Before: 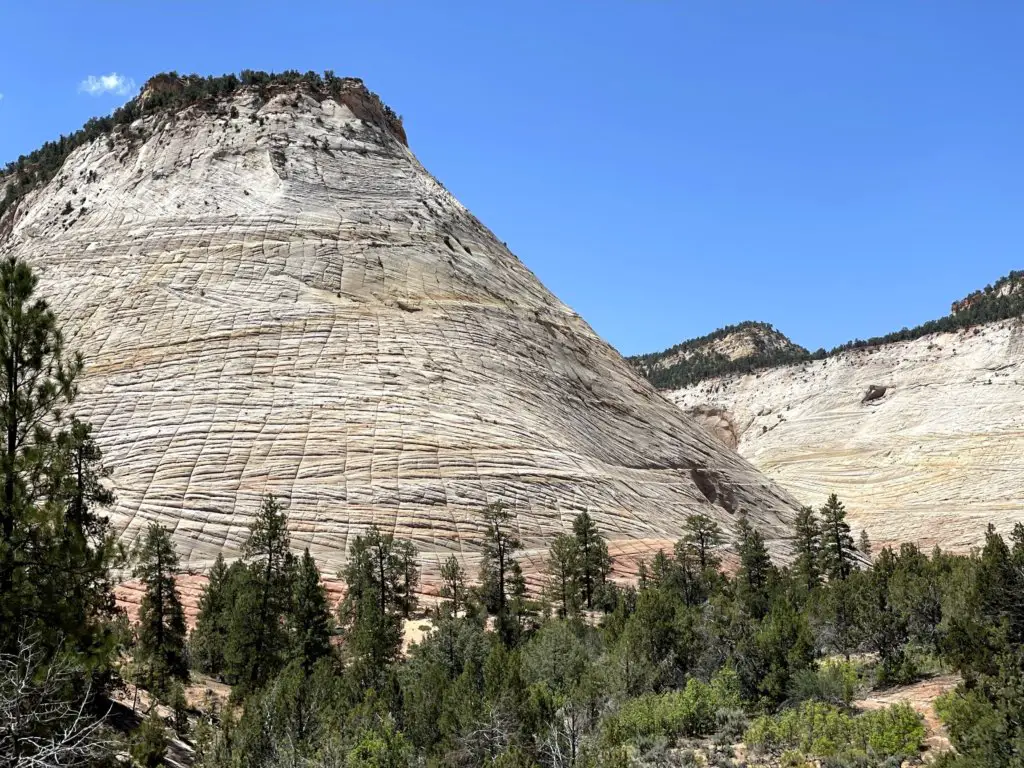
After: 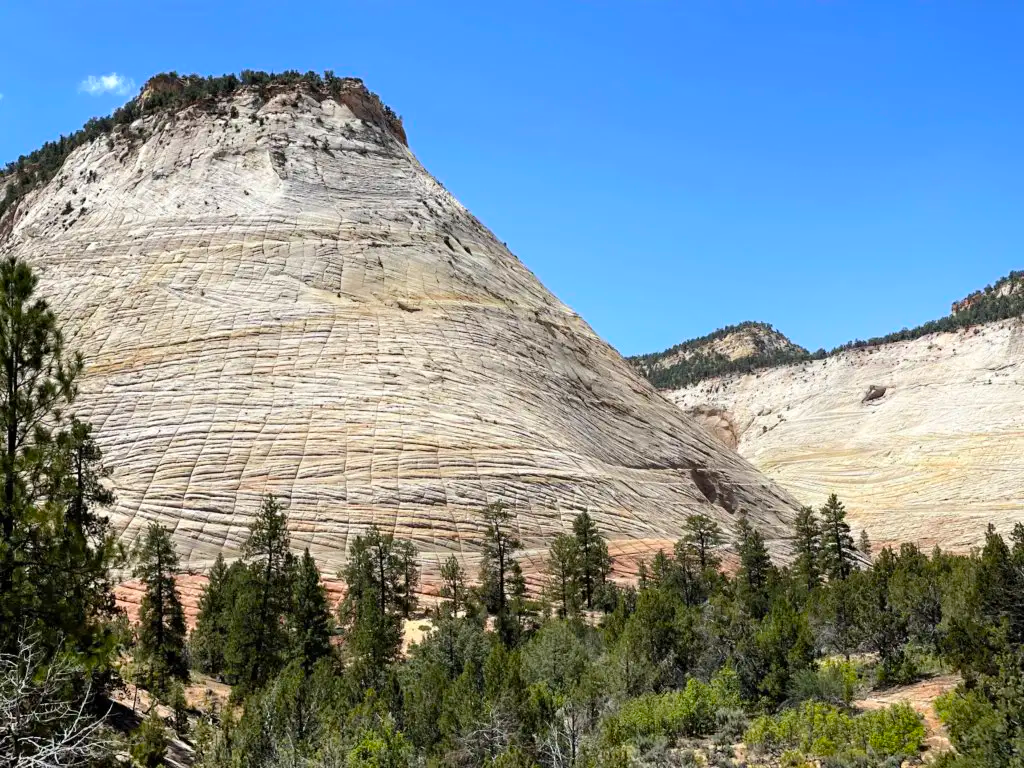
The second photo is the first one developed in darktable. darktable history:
shadows and highlights: highlights 70.7, soften with gaussian
color balance rgb: perceptual saturation grading › global saturation 25%, global vibrance 20%
